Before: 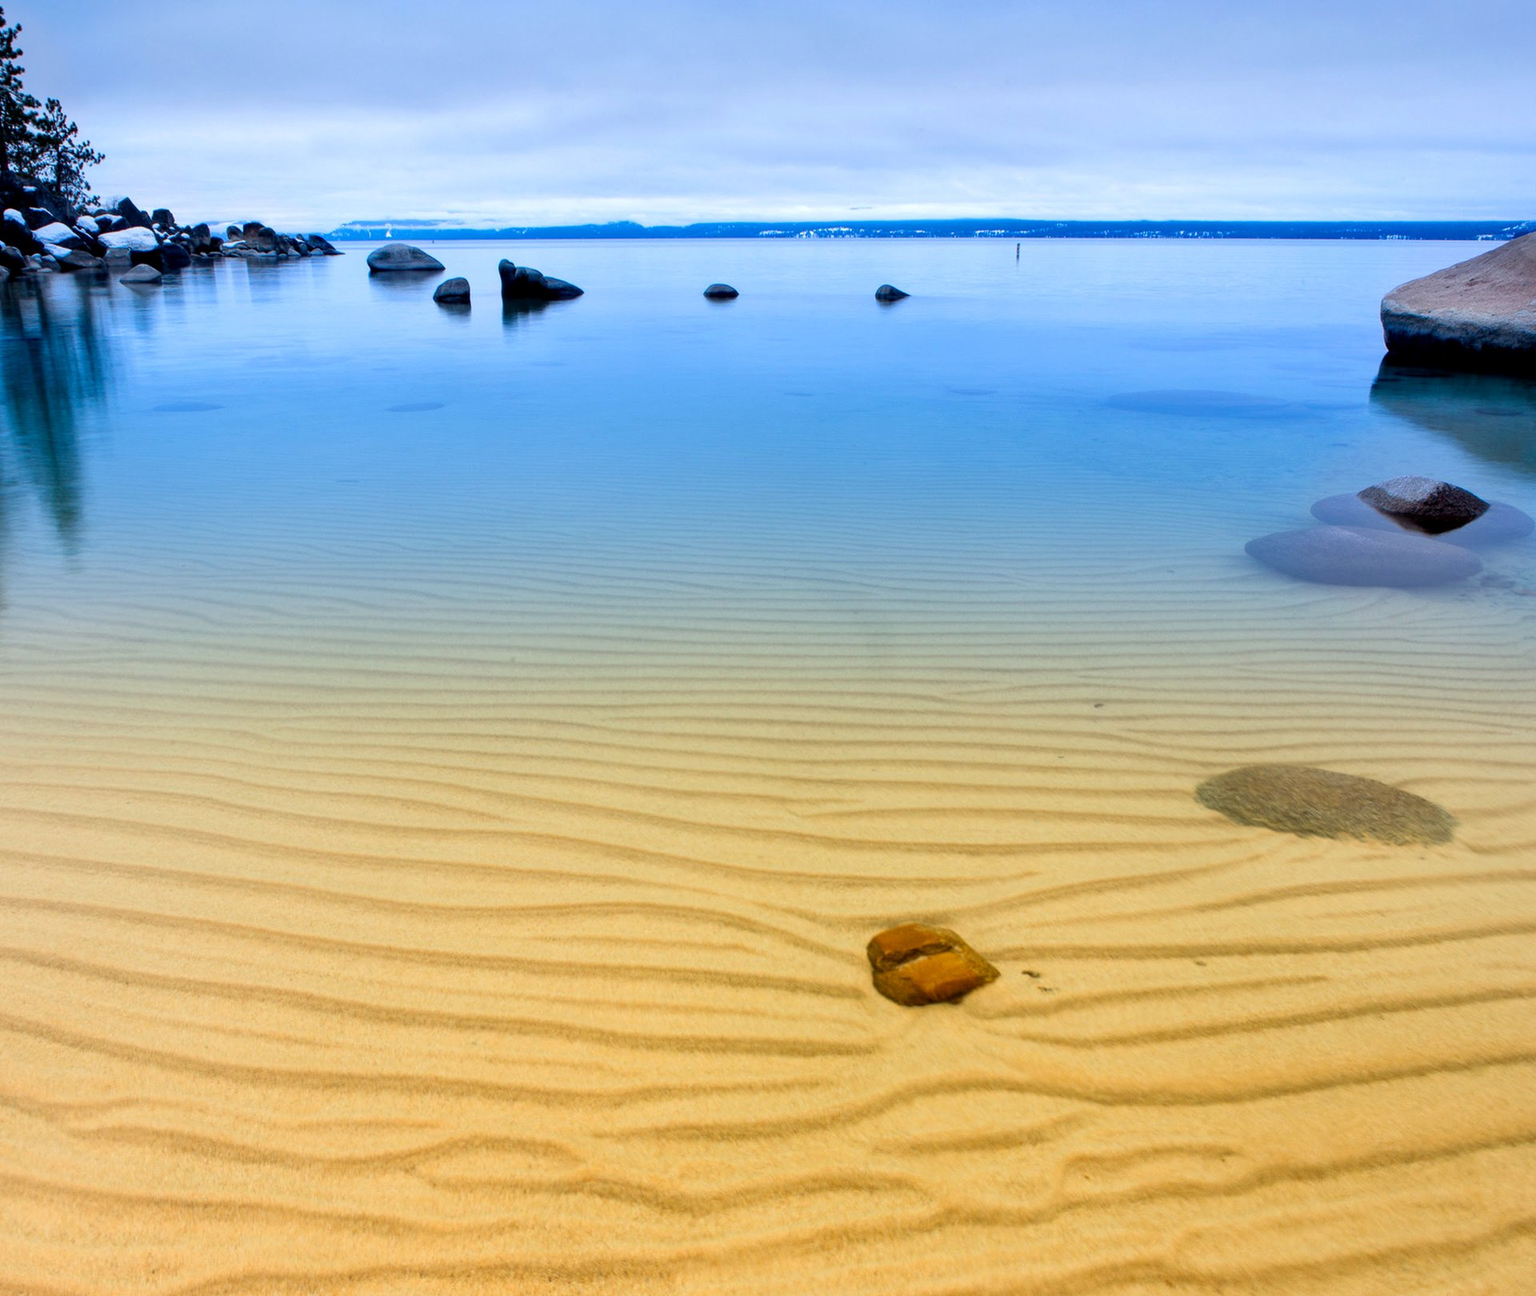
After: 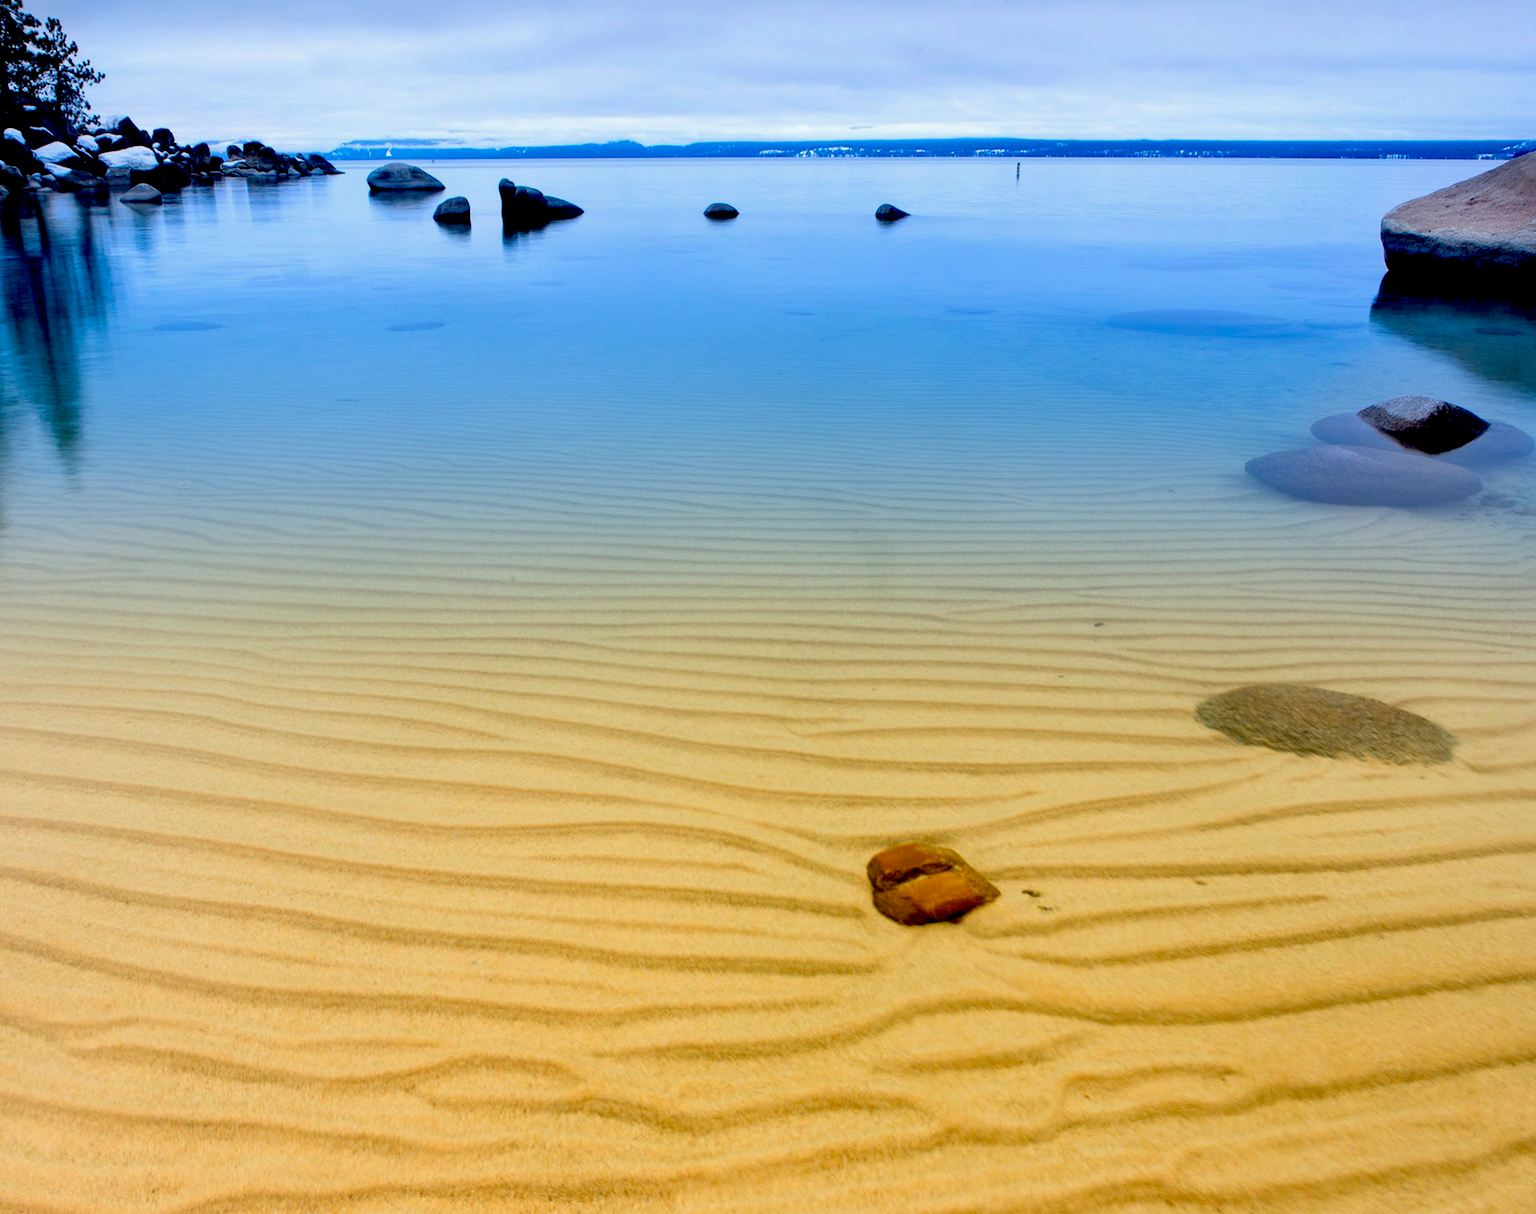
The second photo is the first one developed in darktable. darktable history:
crop and rotate: top 6.25%
exposure: black level correction 0.029, exposure -0.073 EV, compensate highlight preservation false
